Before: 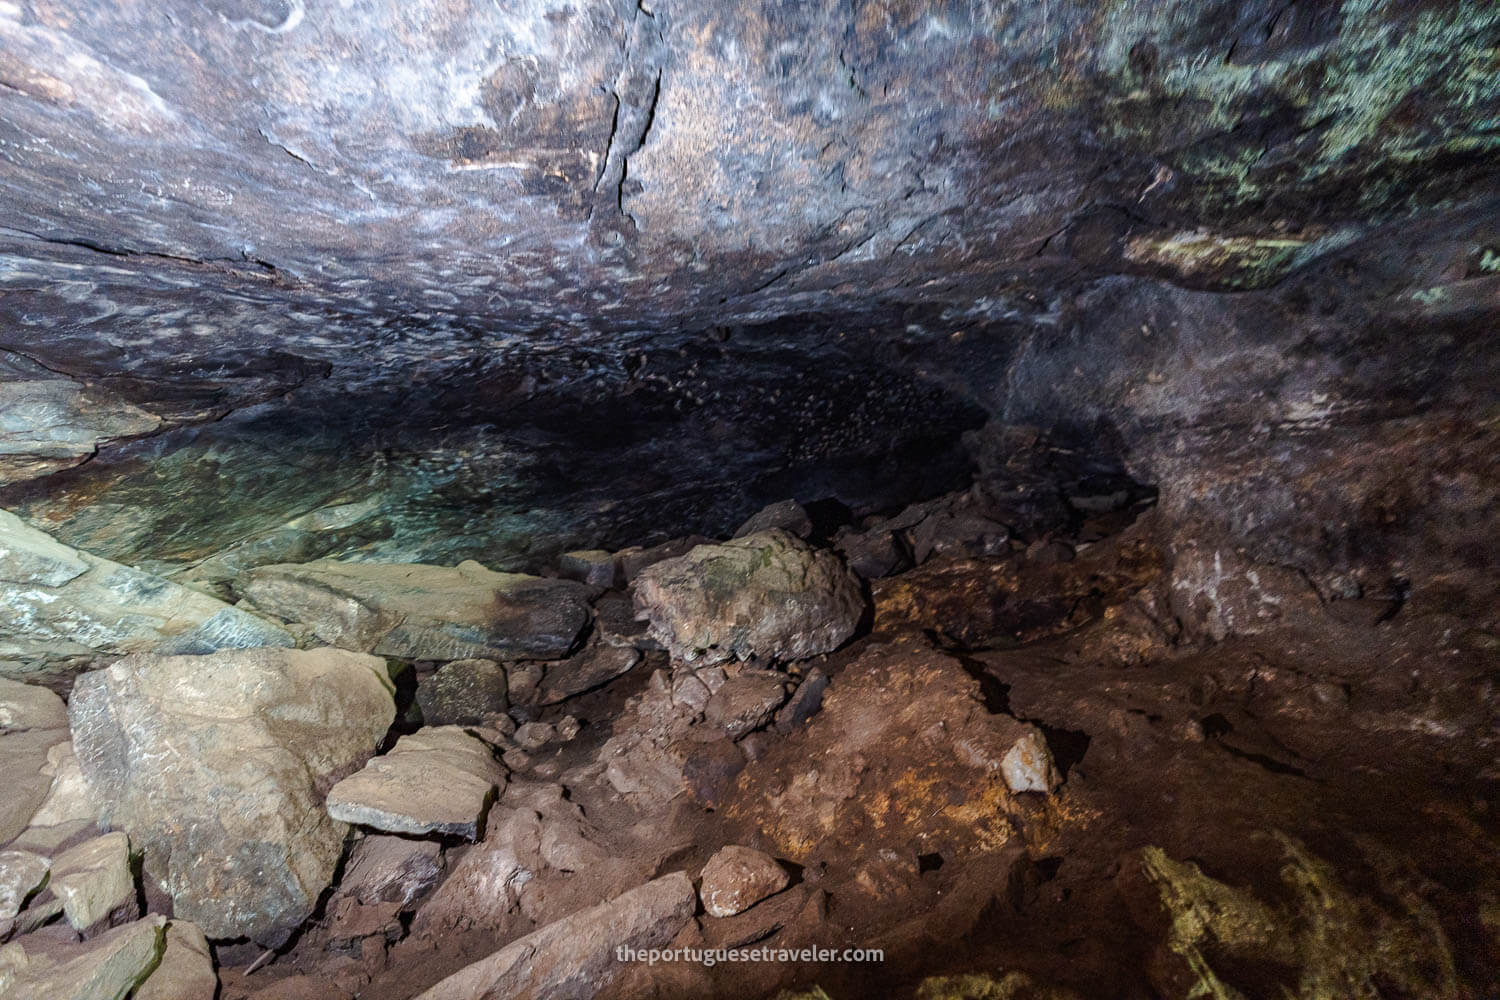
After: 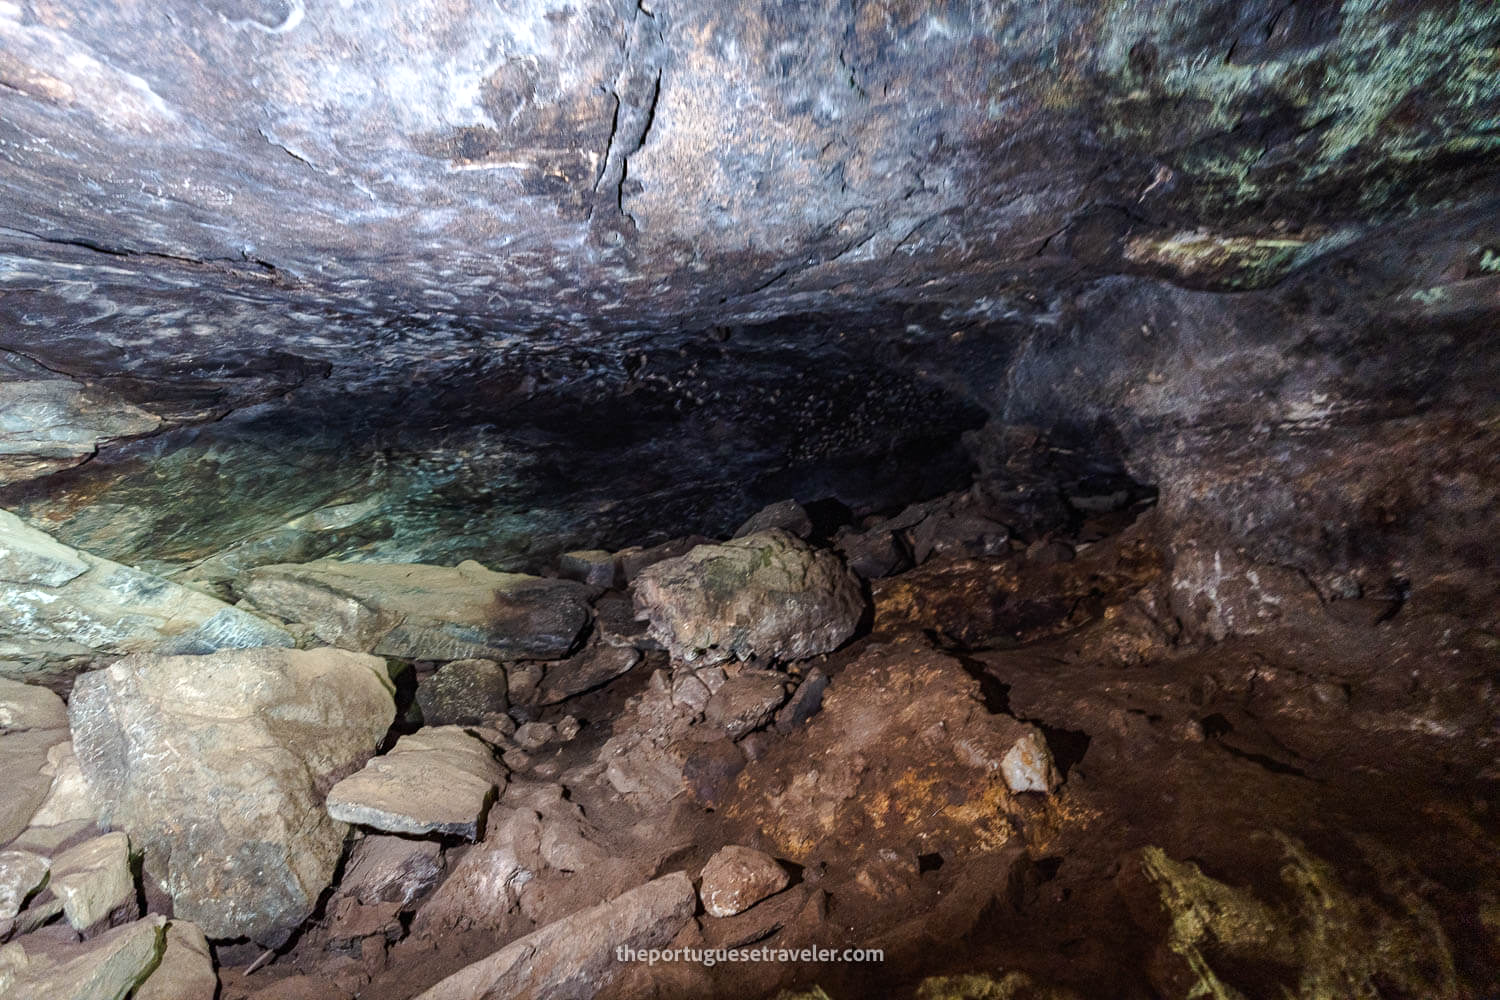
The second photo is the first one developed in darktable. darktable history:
shadows and highlights: shadows -13, white point adjustment 4.04, highlights 26.76
